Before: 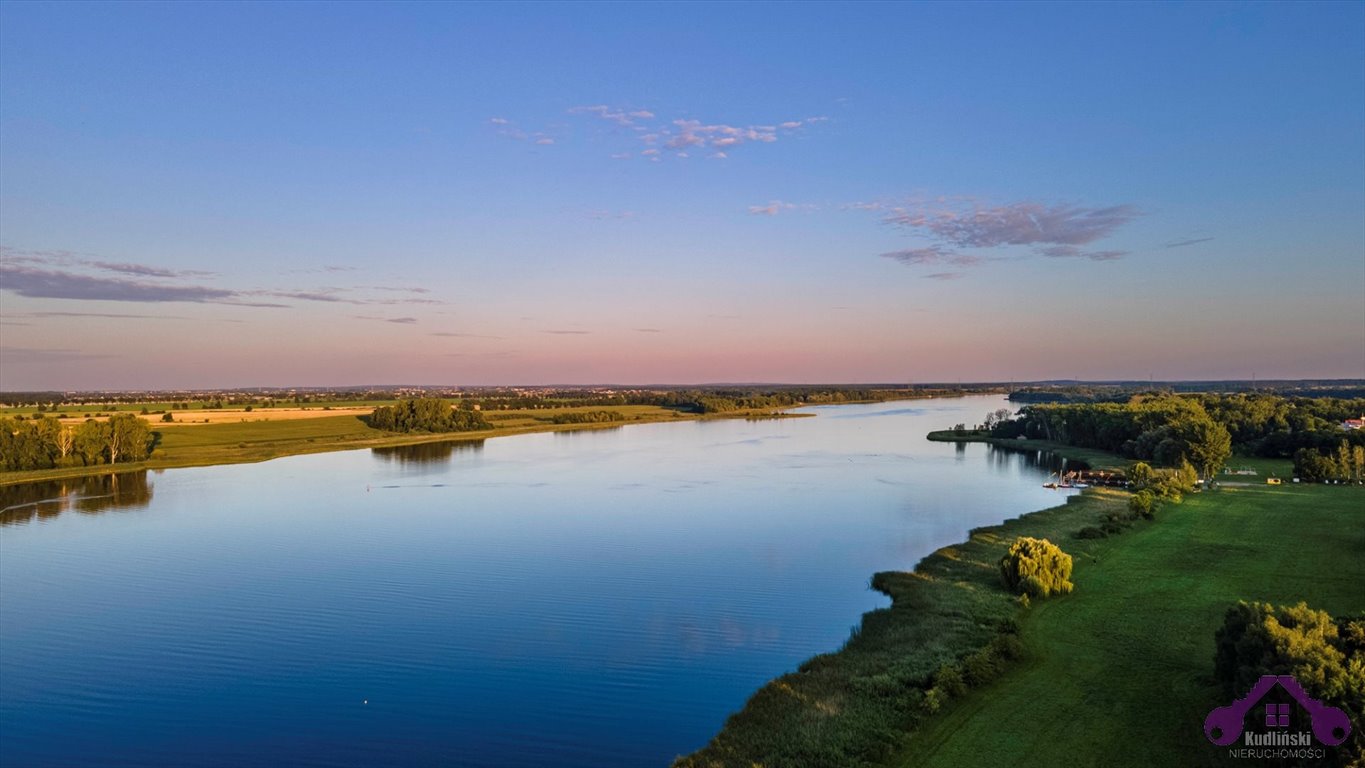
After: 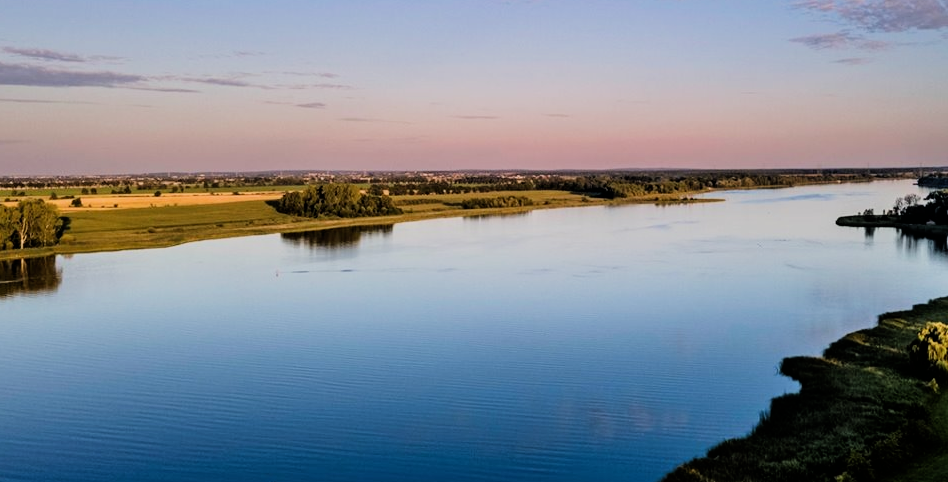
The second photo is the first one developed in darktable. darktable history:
filmic rgb: black relative exposure -4.97 EV, white relative exposure 3.97 EV, hardness 2.87, contrast 1.389
crop: left 6.73%, top 28.117%, right 23.818%, bottom 9.026%
